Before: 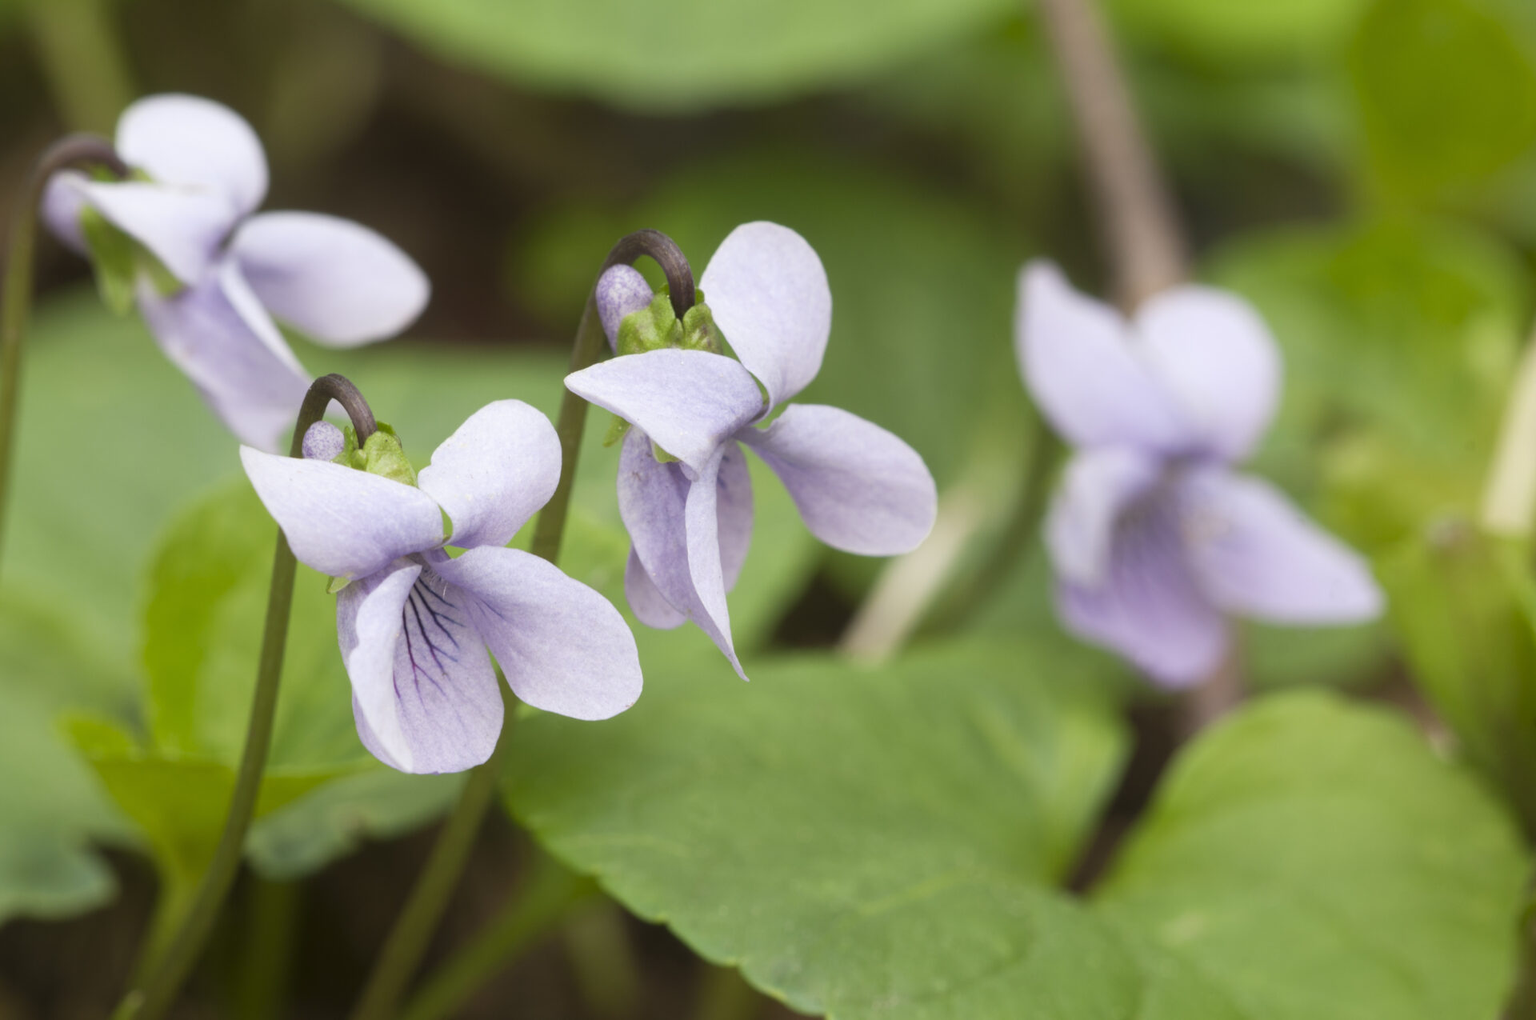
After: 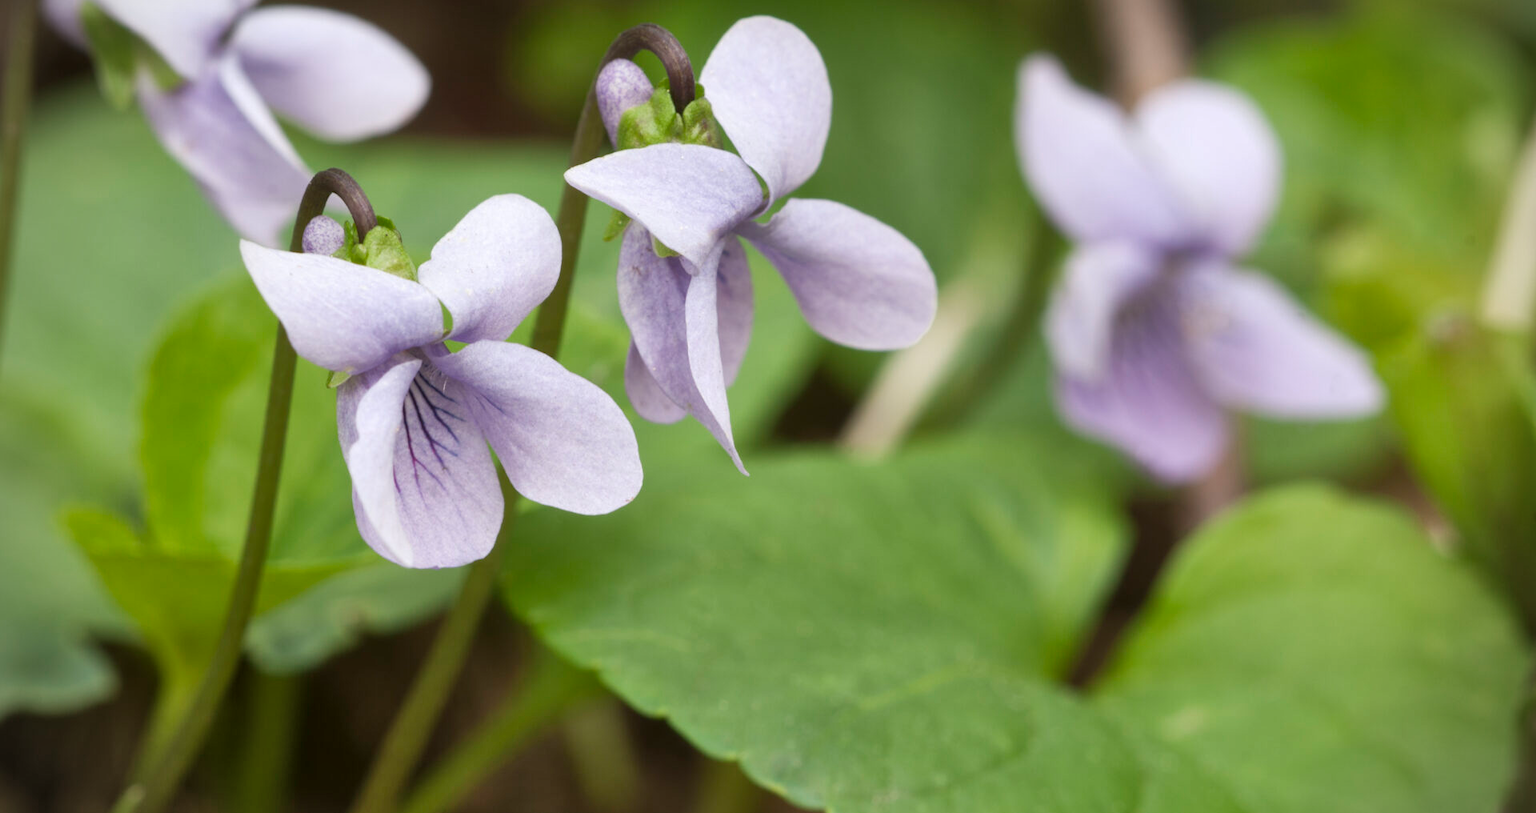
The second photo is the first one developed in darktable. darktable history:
local contrast: mode bilateral grid, contrast 21, coarseness 51, detail 119%, midtone range 0.2
crop and rotate: top 20.164%
tone equalizer: edges refinement/feathering 500, mask exposure compensation -1.57 EV, preserve details no
vignetting: fall-off start 88.97%, fall-off radius 44.07%, width/height ratio 1.16, unbound false
shadows and highlights: shadows 48.37, highlights -41.93, soften with gaussian
